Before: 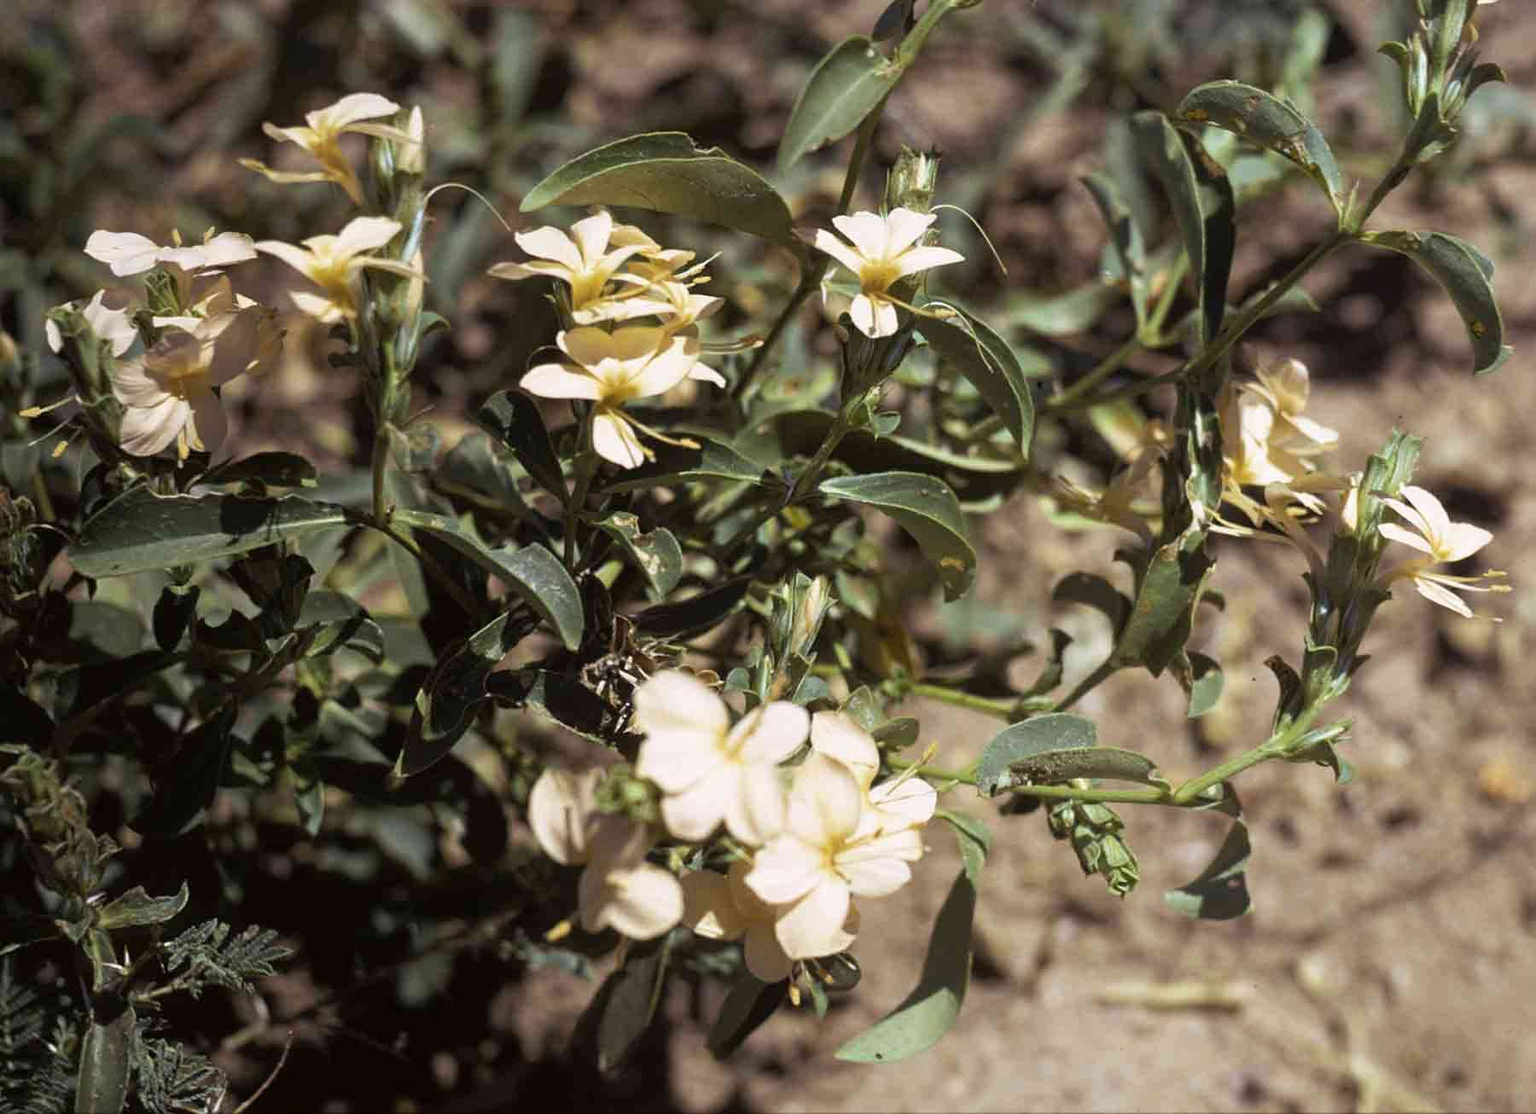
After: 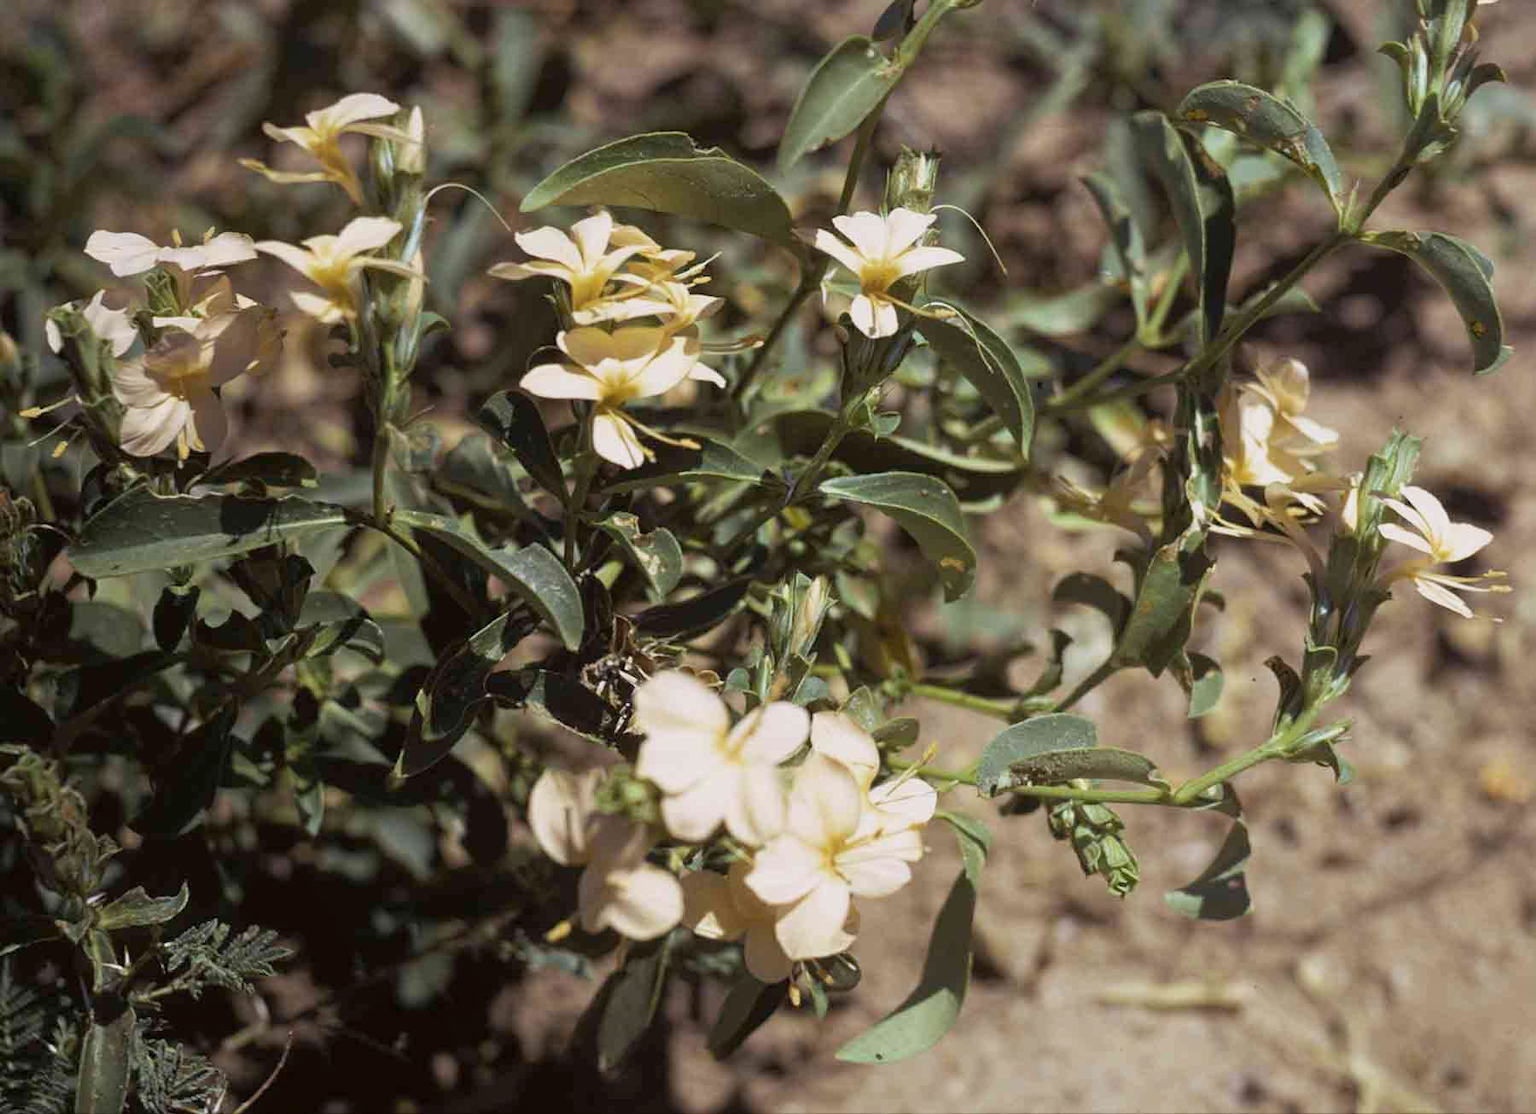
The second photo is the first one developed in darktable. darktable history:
levels: levels [0, 0.498, 0.996]
color balance rgb: contrast -10%
